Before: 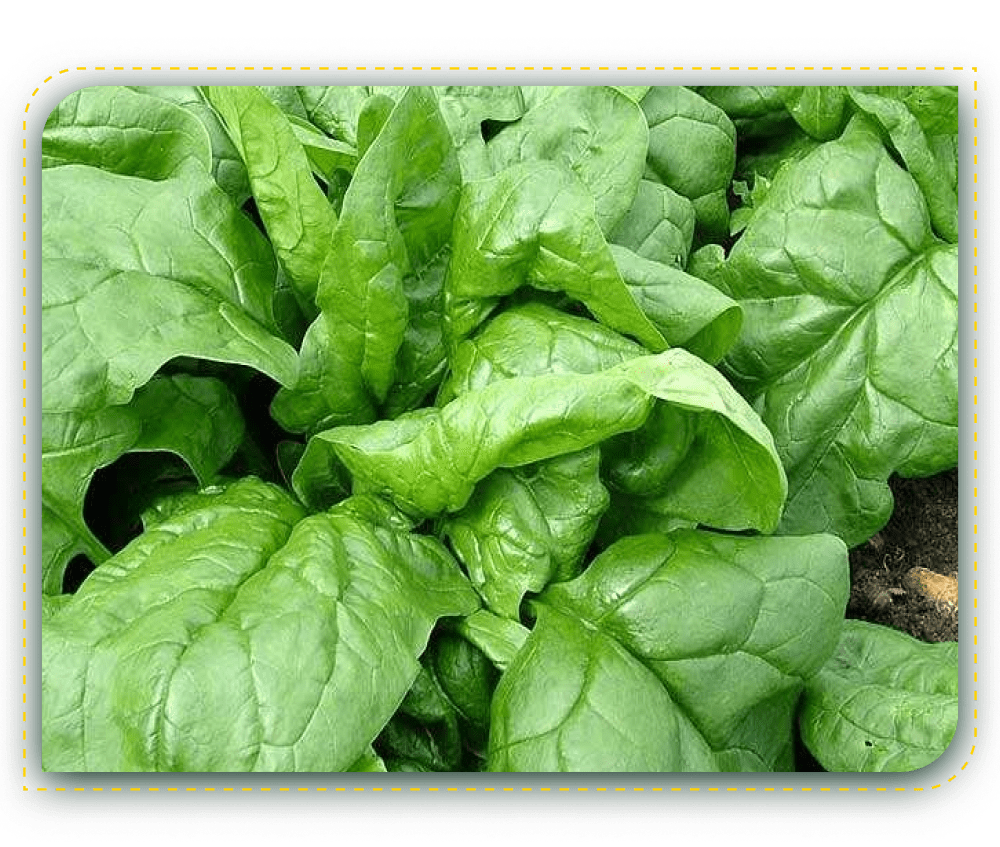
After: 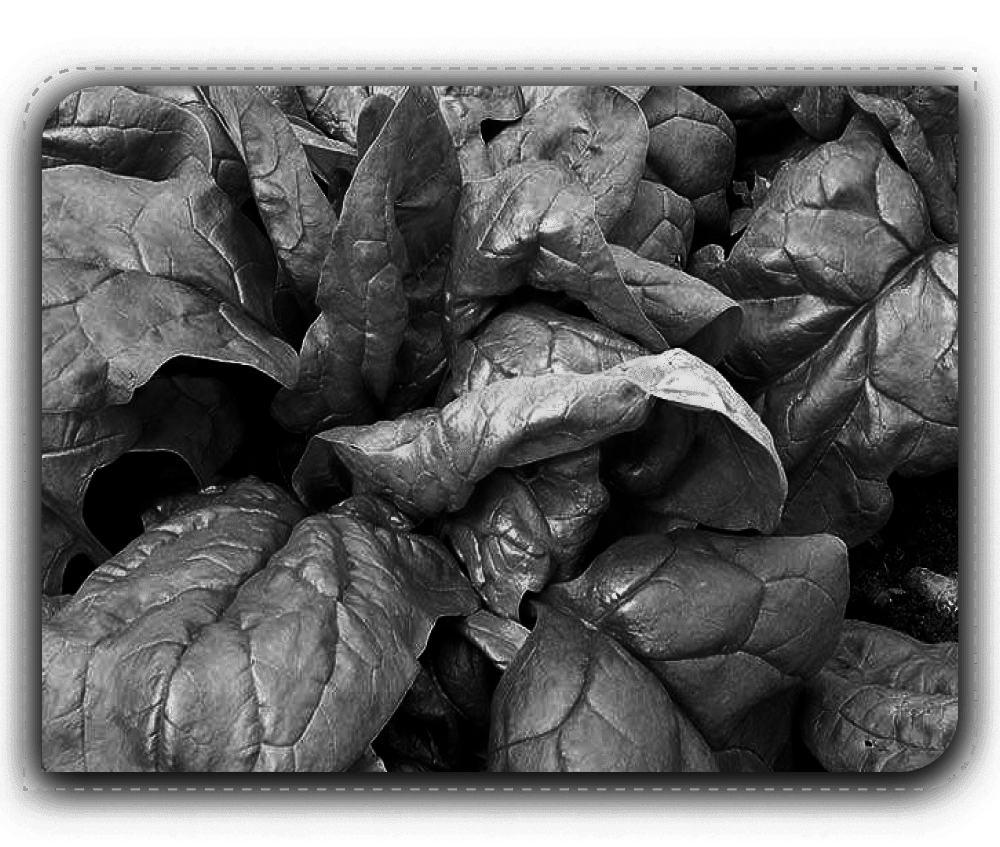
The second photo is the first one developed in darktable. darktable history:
contrast brightness saturation: contrast 0.02, brightness -1, saturation -1
white balance: emerald 1
